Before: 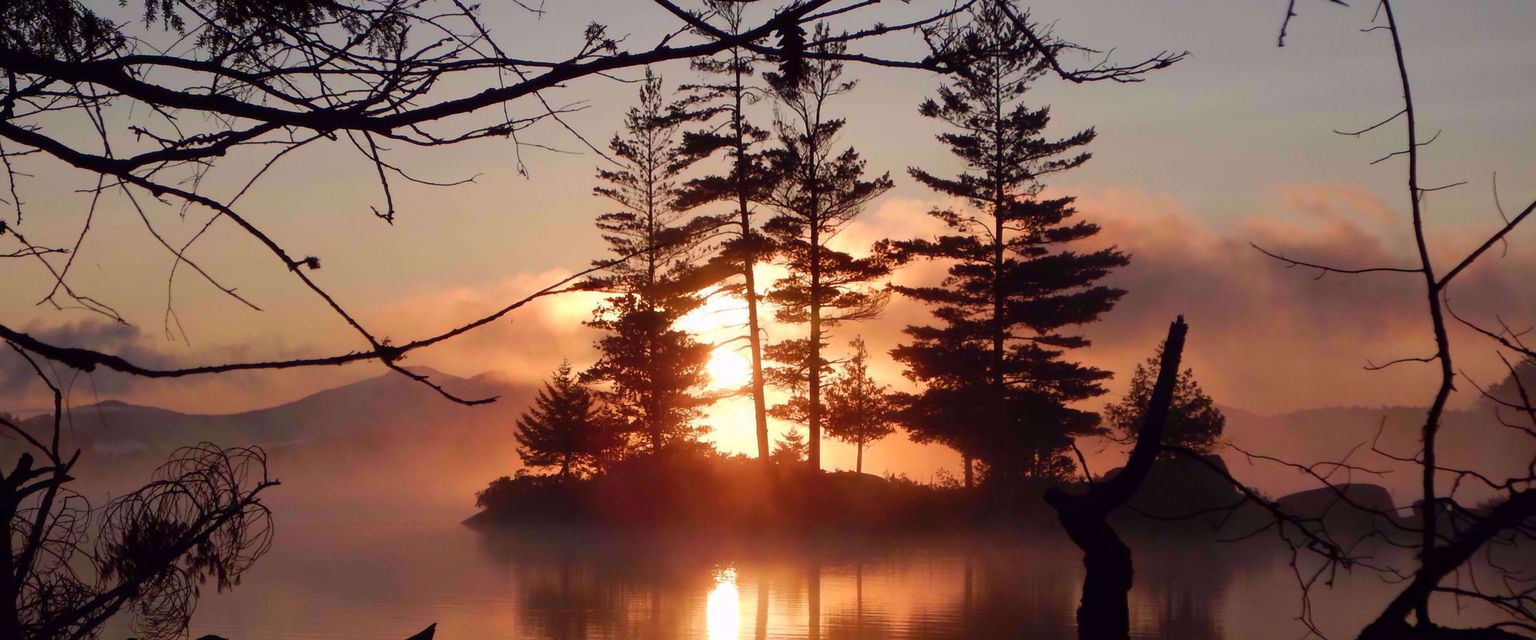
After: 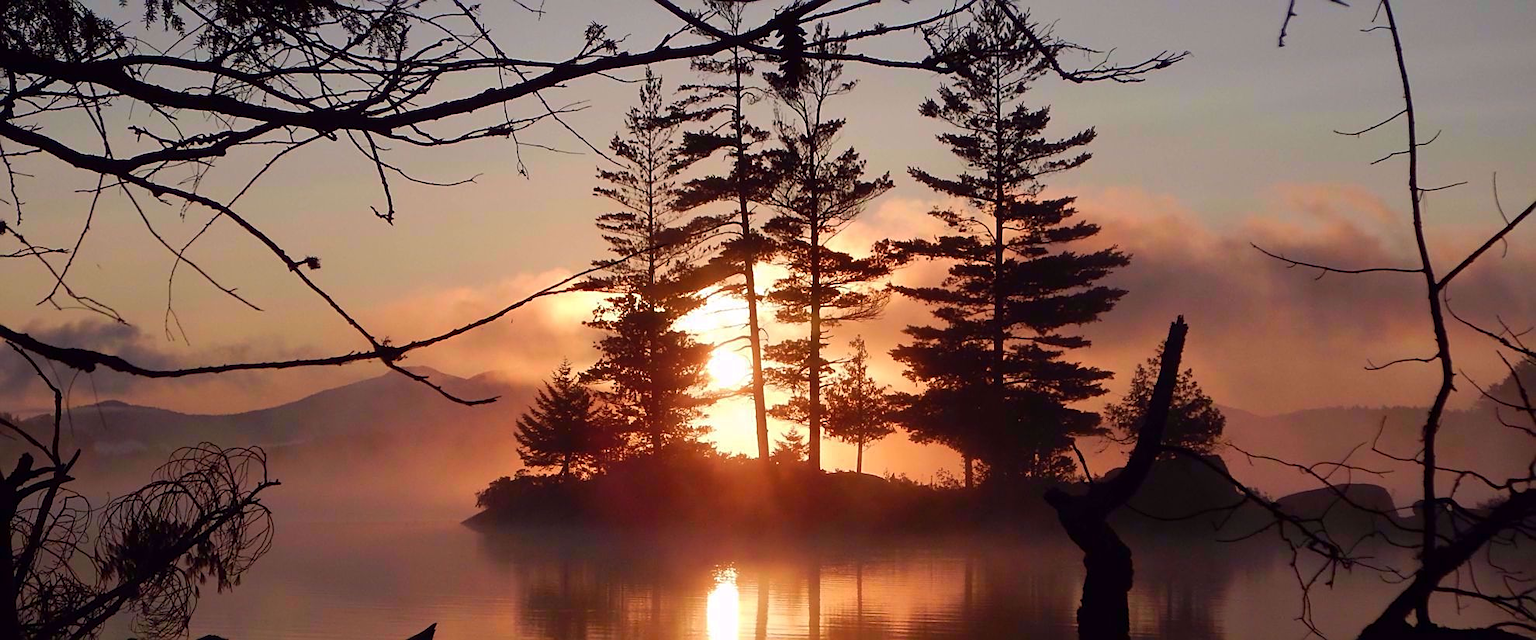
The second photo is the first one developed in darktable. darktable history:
sharpen: radius 1.967
